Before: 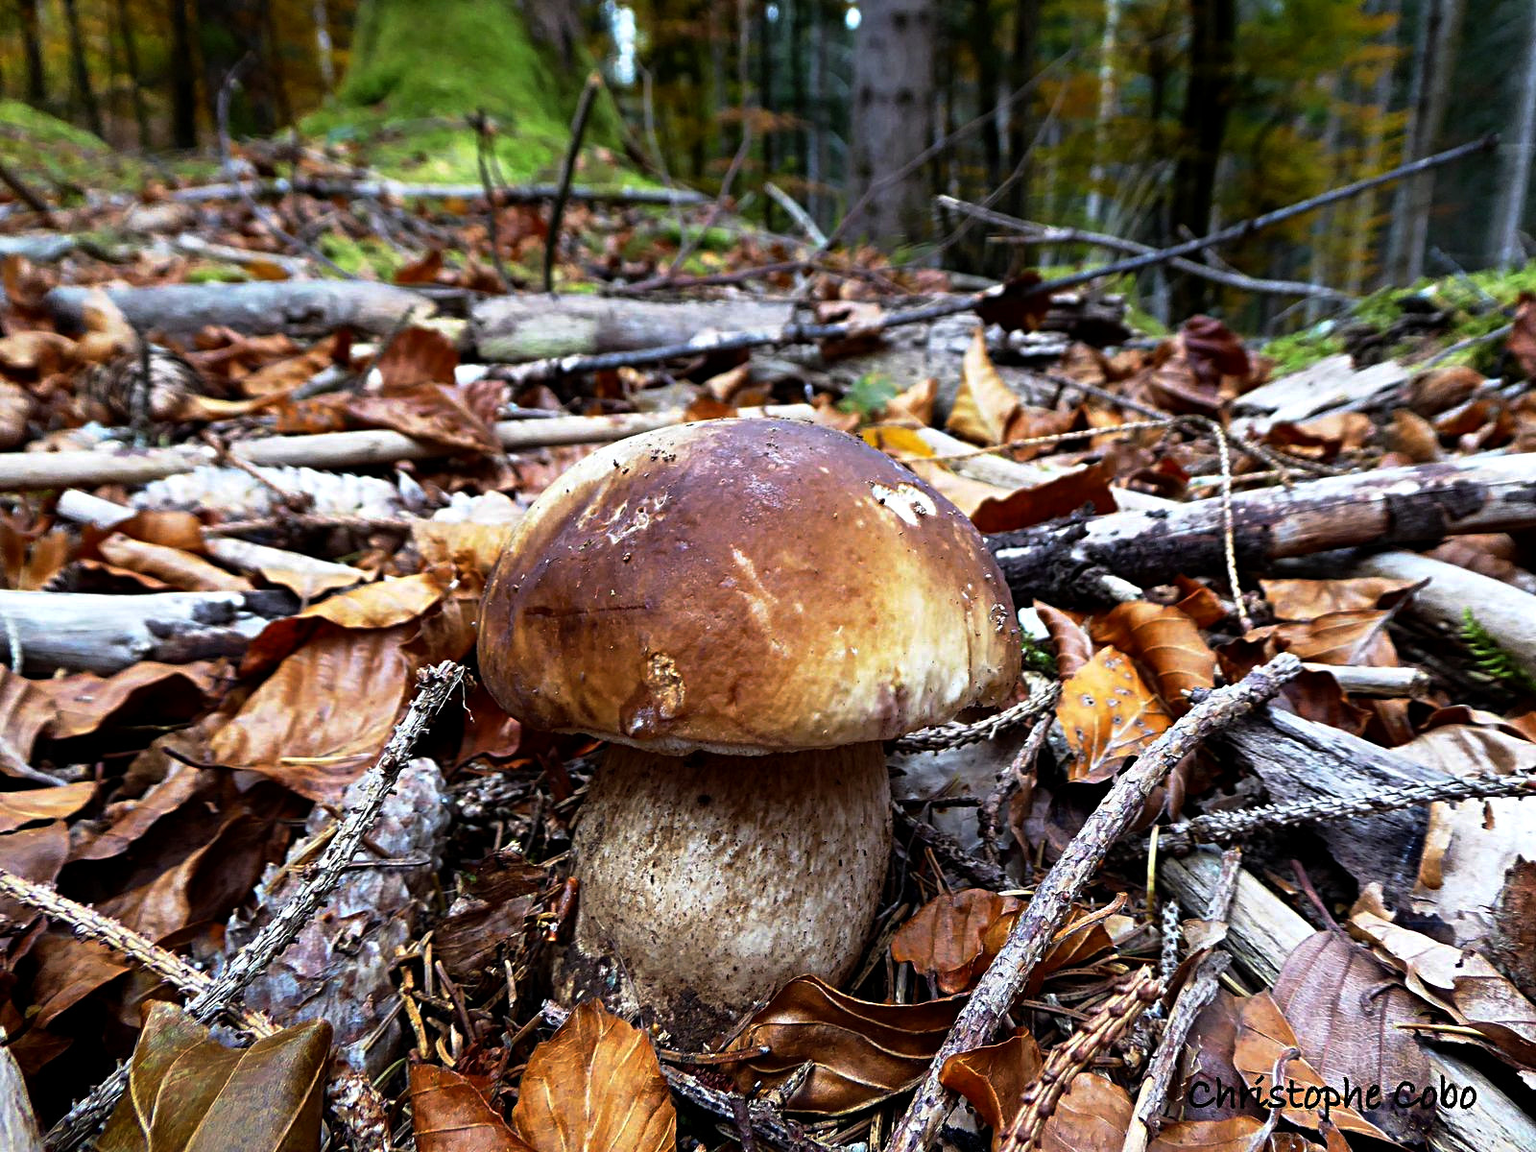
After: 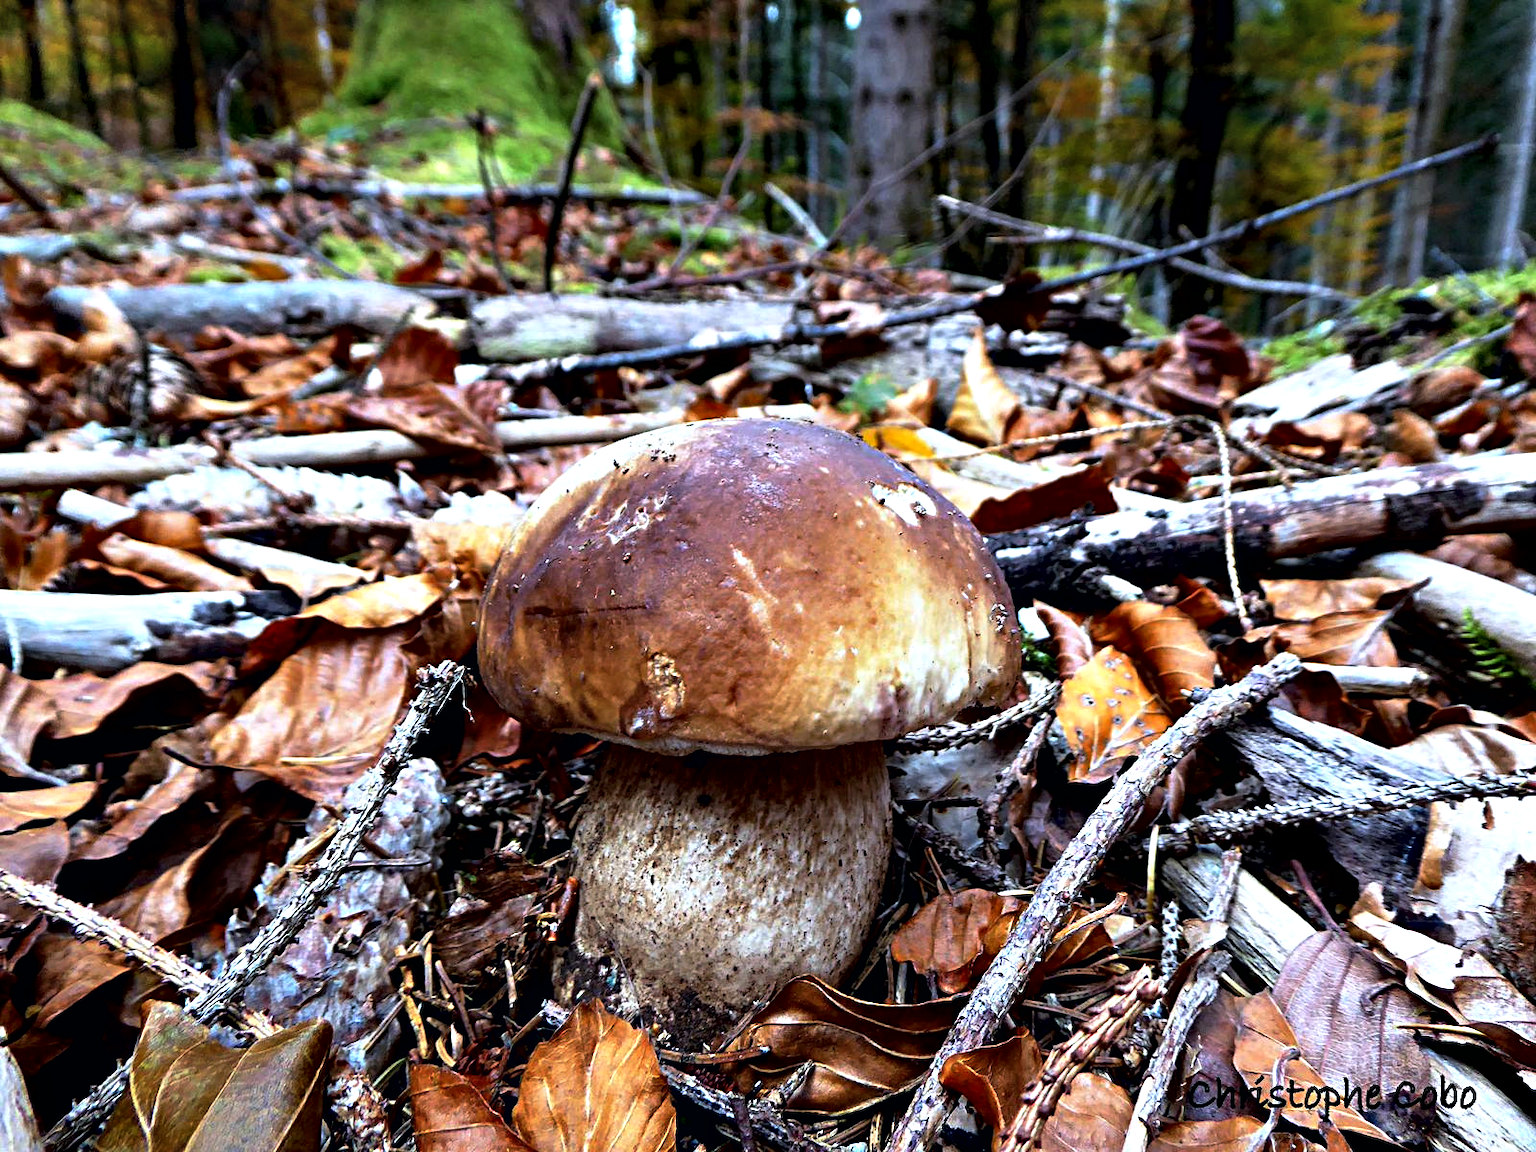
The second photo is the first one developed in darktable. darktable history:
color correction: highlights a* -0.772, highlights b* -8.92
contrast brightness saturation: contrast 0.05, brightness 0.06, saturation 0.01
contrast equalizer: octaves 7, y [[0.528, 0.548, 0.563, 0.562, 0.546, 0.526], [0.55 ×6], [0 ×6], [0 ×6], [0 ×6]]
